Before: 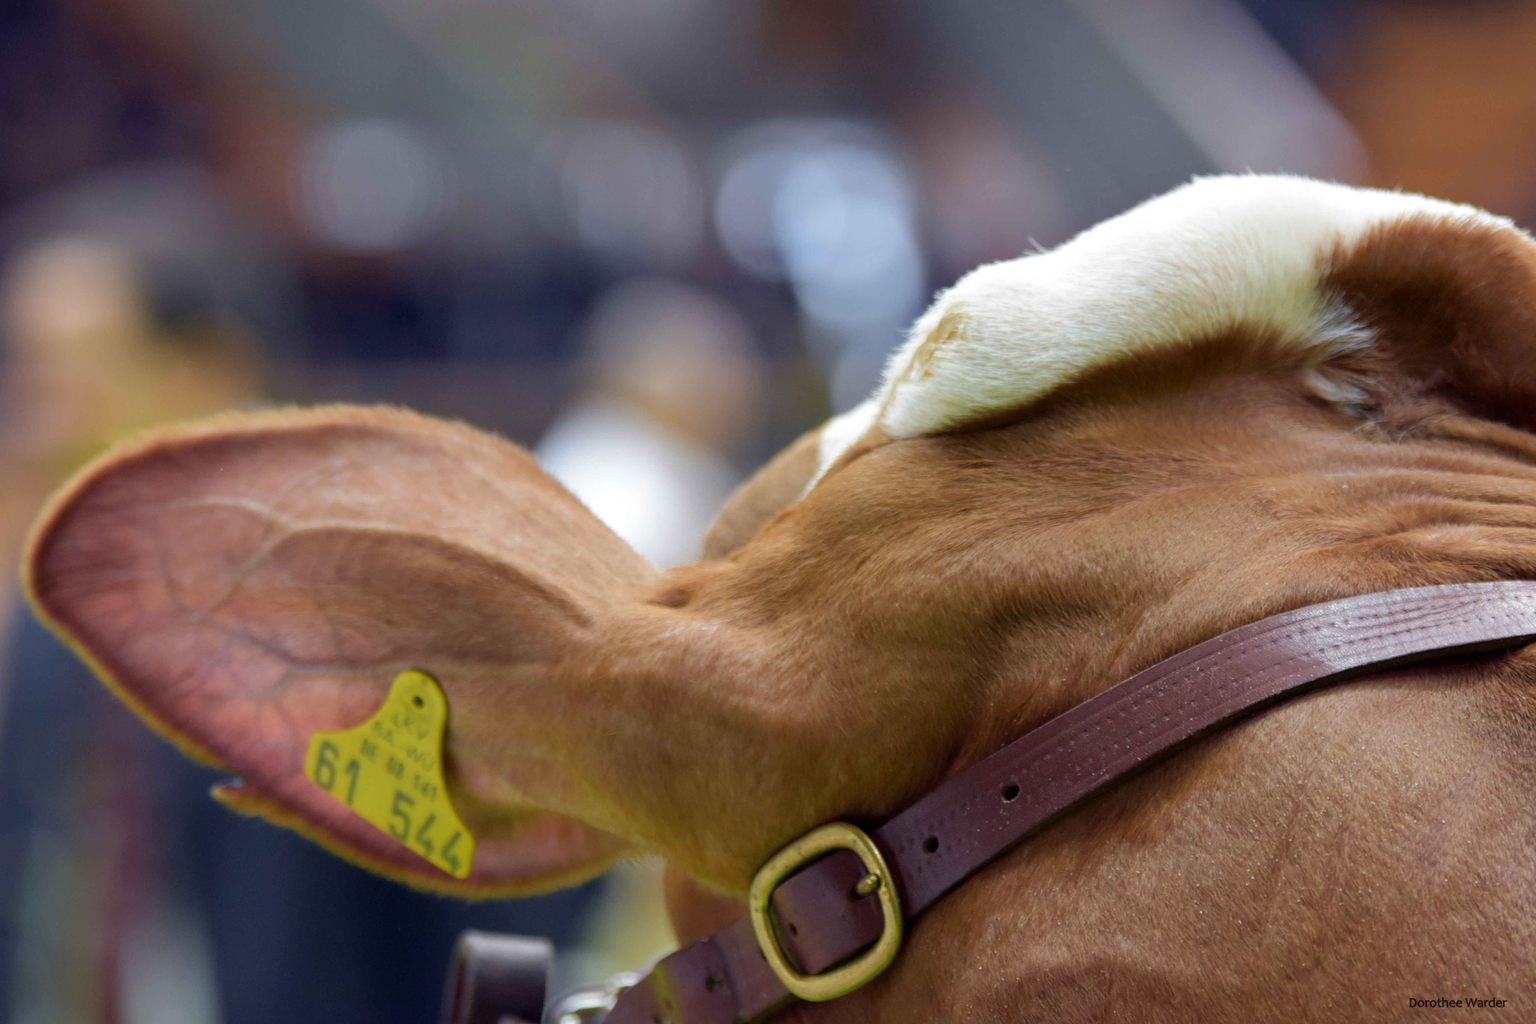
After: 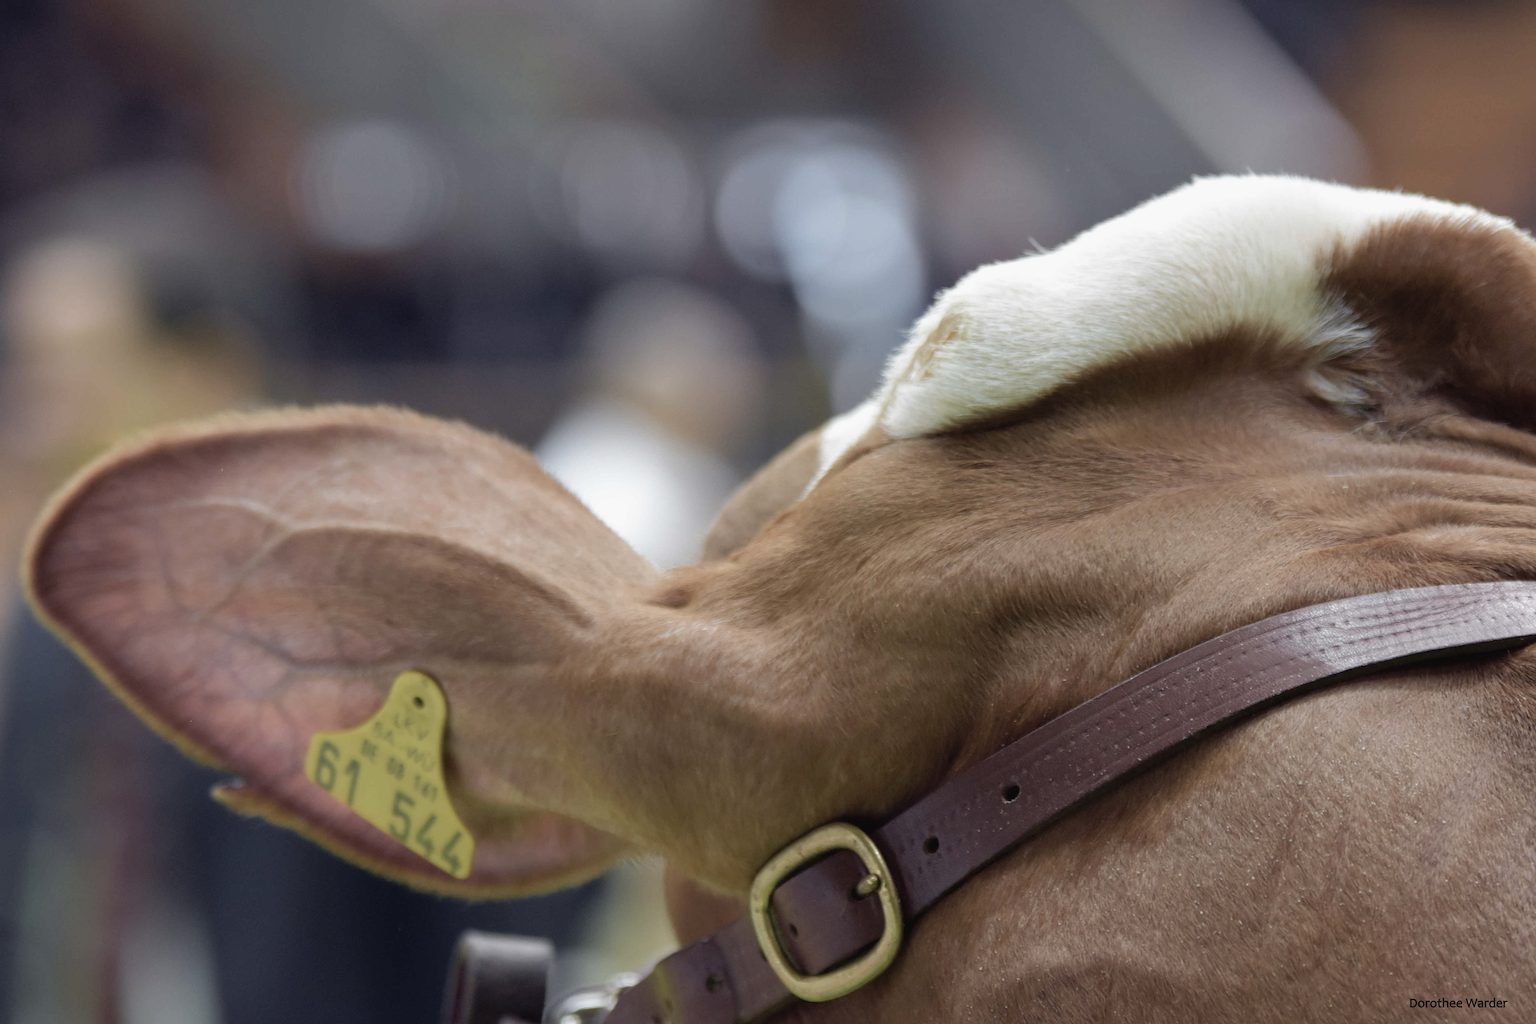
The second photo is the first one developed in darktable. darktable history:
contrast brightness saturation: contrast -0.05, saturation -0.41
sharpen: on, module defaults
